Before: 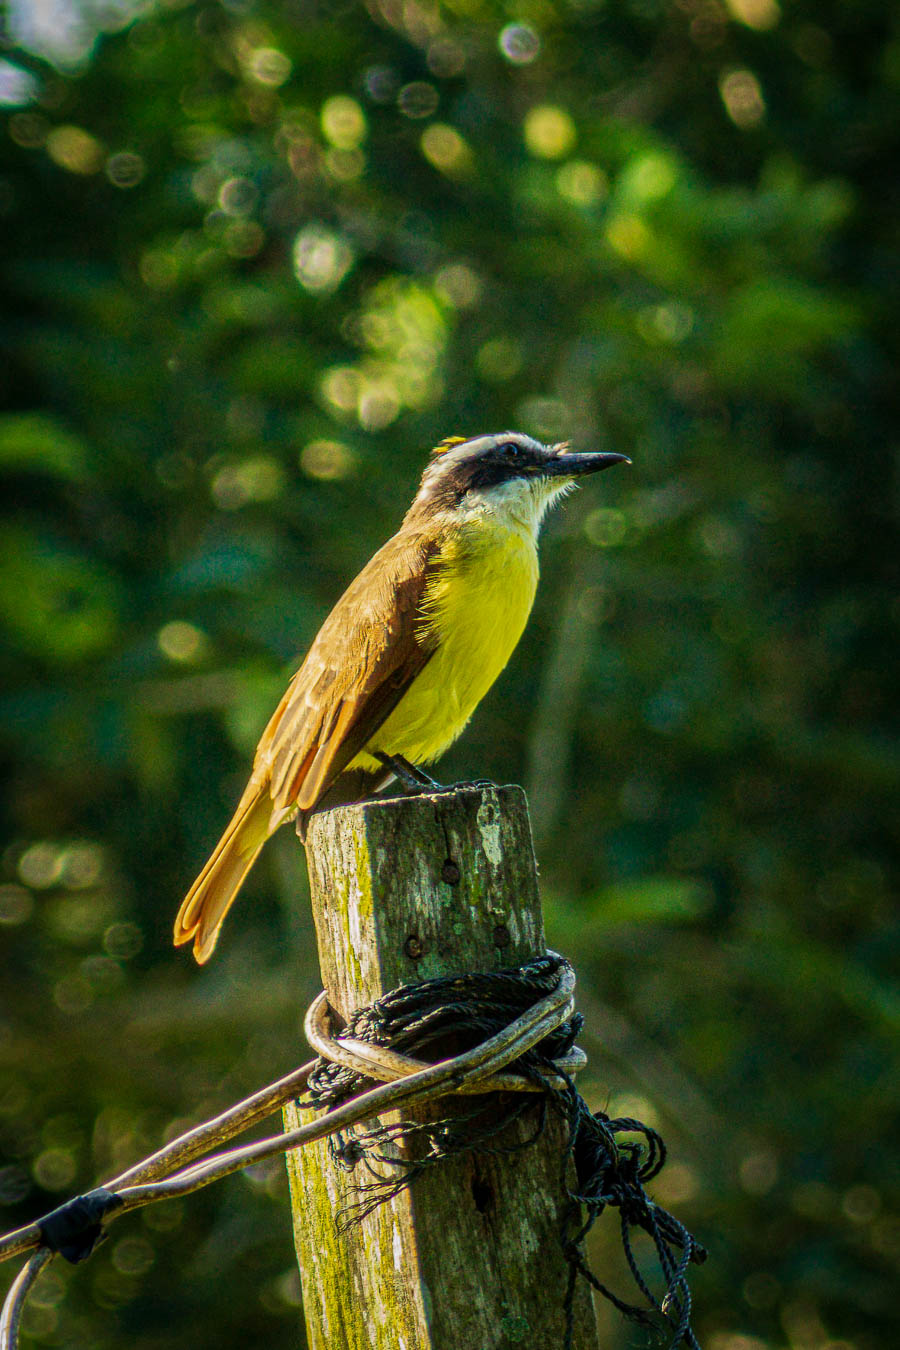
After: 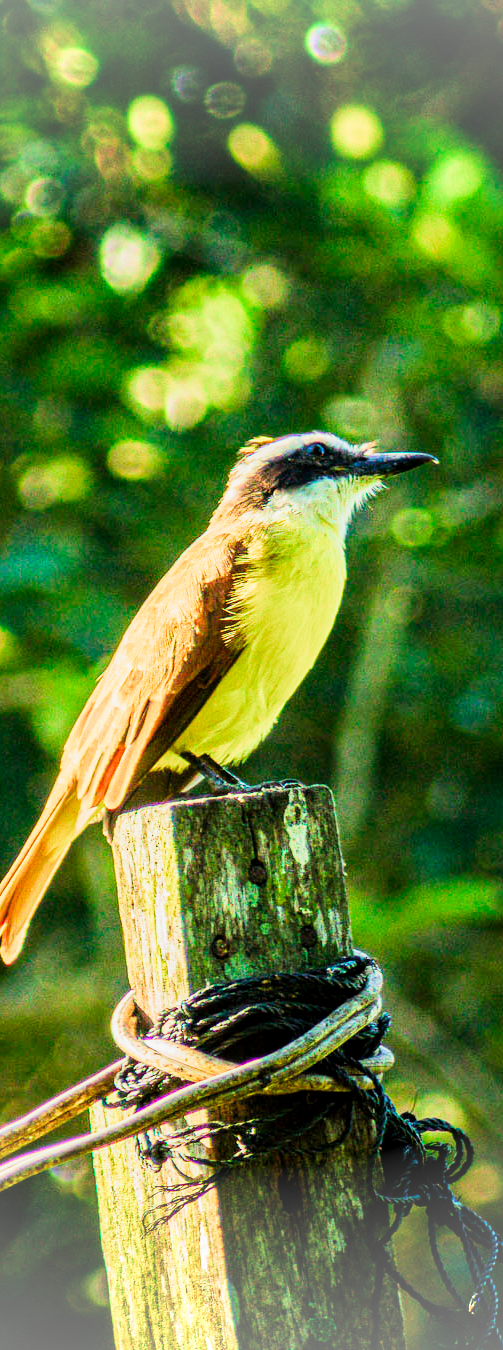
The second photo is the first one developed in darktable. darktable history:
vignetting: brightness 0.291, saturation -0.001, width/height ratio 1.094
exposure: black level correction 0, exposure 1.489 EV, compensate exposure bias true, compensate highlight preservation false
filmic rgb: black relative exposure -7.65 EV, white relative exposure 4.56 EV, hardness 3.61, contrast 1.267, preserve chrominance RGB euclidean norm, color science v5 (2021), contrast in shadows safe, contrast in highlights safe
local contrast: mode bilateral grid, contrast 19, coarseness 49, detail 119%, midtone range 0.2
crop: left 21.482%, right 22.598%
contrast brightness saturation: brightness -0.015, saturation 0.348
